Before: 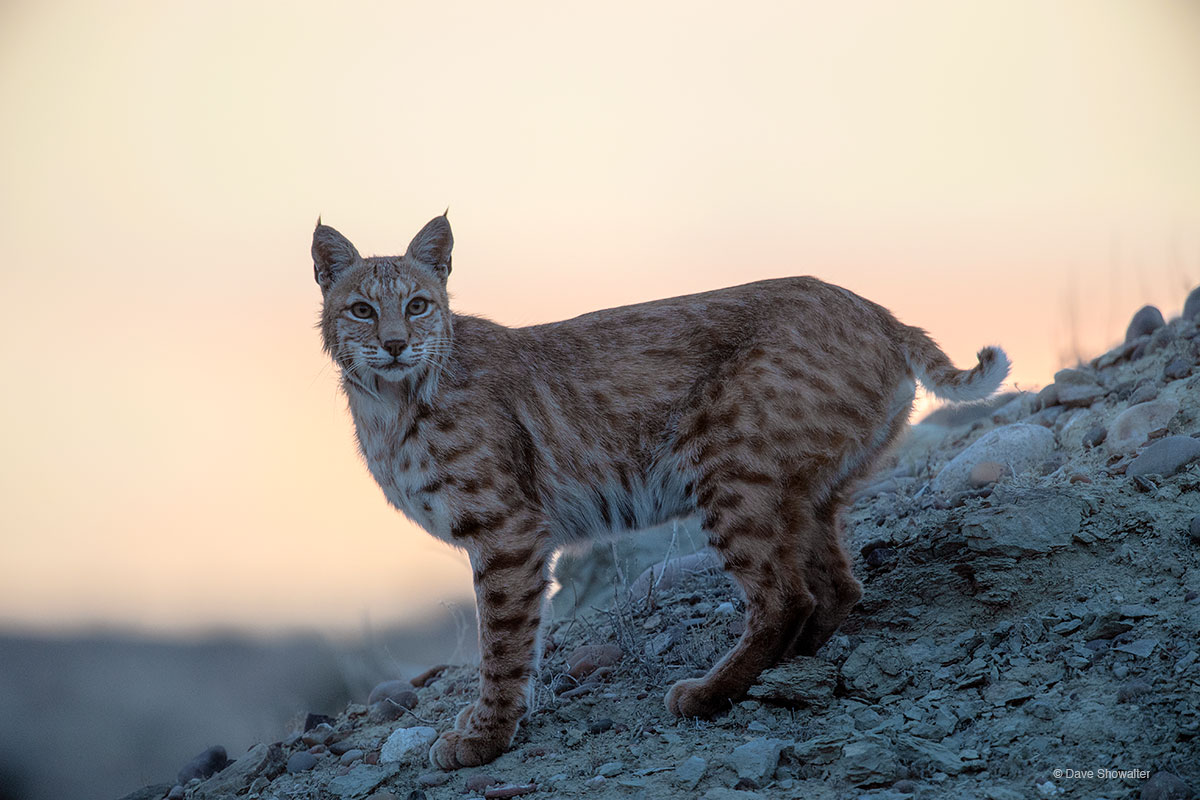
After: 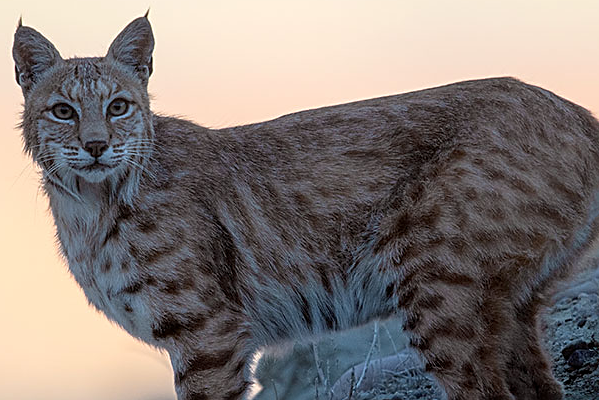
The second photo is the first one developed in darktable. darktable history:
crop: left 25%, top 25%, right 25%, bottom 25%
sharpen: on, module defaults
